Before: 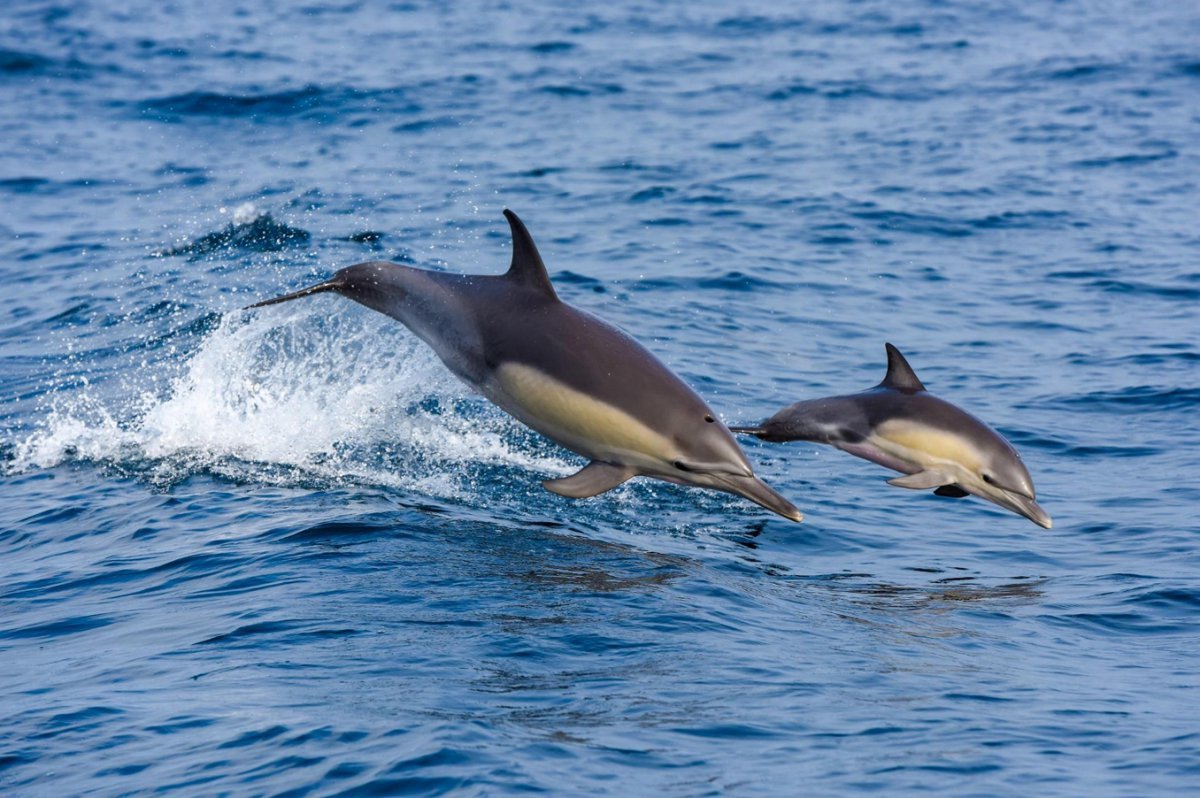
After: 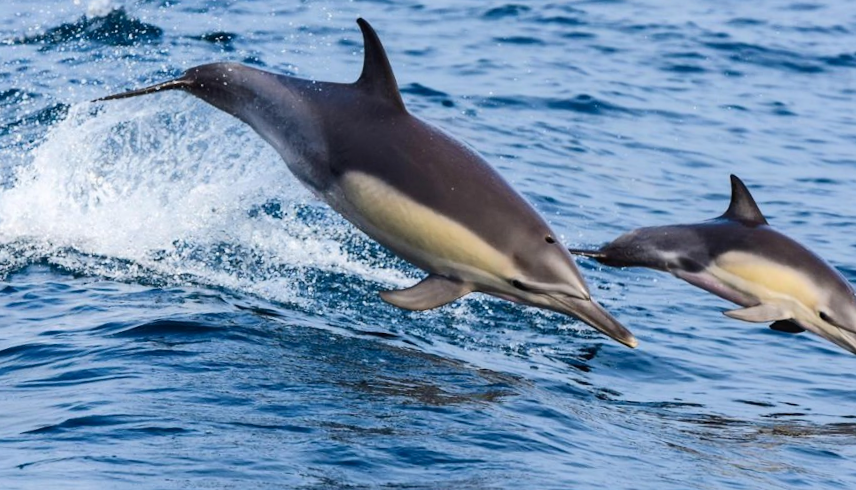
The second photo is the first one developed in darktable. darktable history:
tone curve: curves: ch0 [(0, 0) (0.003, 0.019) (0.011, 0.022) (0.025, 0.029) (0.044, 0.041) (0.069, 0.06) (0.1, 0.09) (0.136, 0.123) (0.177, 0.163) (0.224, 0.206) (0.277, 0.268) (0.335, 0.35) (0.399, 0.436) (0.468, 0.526) (0.543, 0.624) (0.623, 0.713) (0.709, 0.779) (0.801, 0.845) (0.898, 0.912) (1, 1)], color space Lab, independent channels, preserve colors none
crop and rotate: angle -3.48°, left 9.916%, top 21.008%, right 12.346%, bottom 11.991%
